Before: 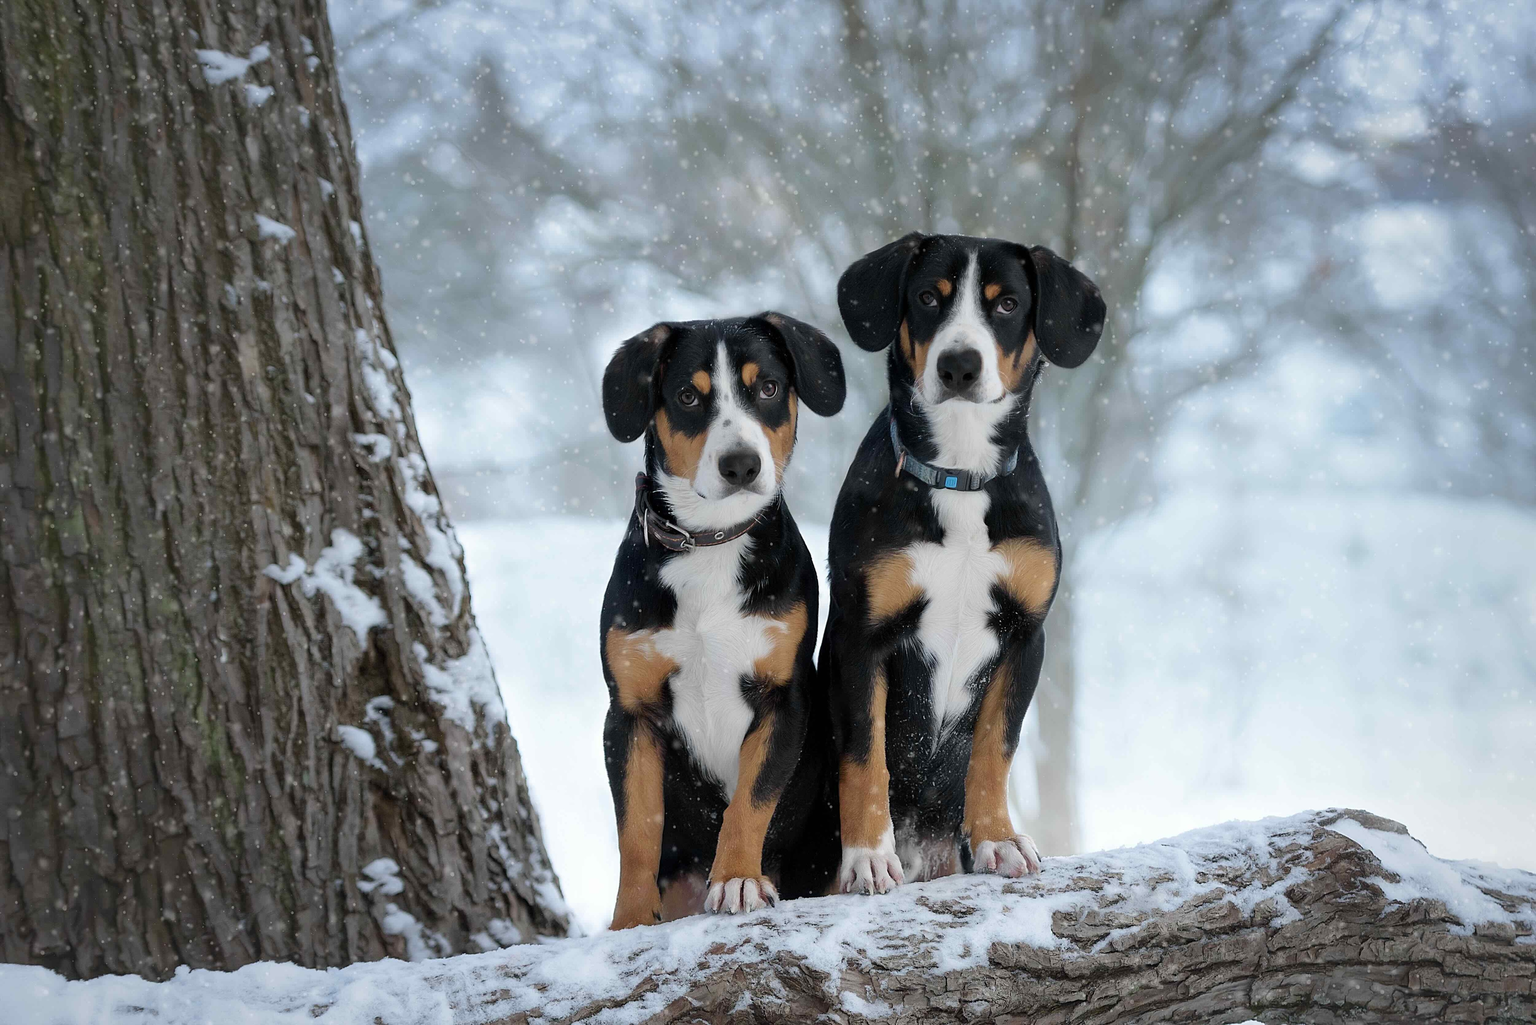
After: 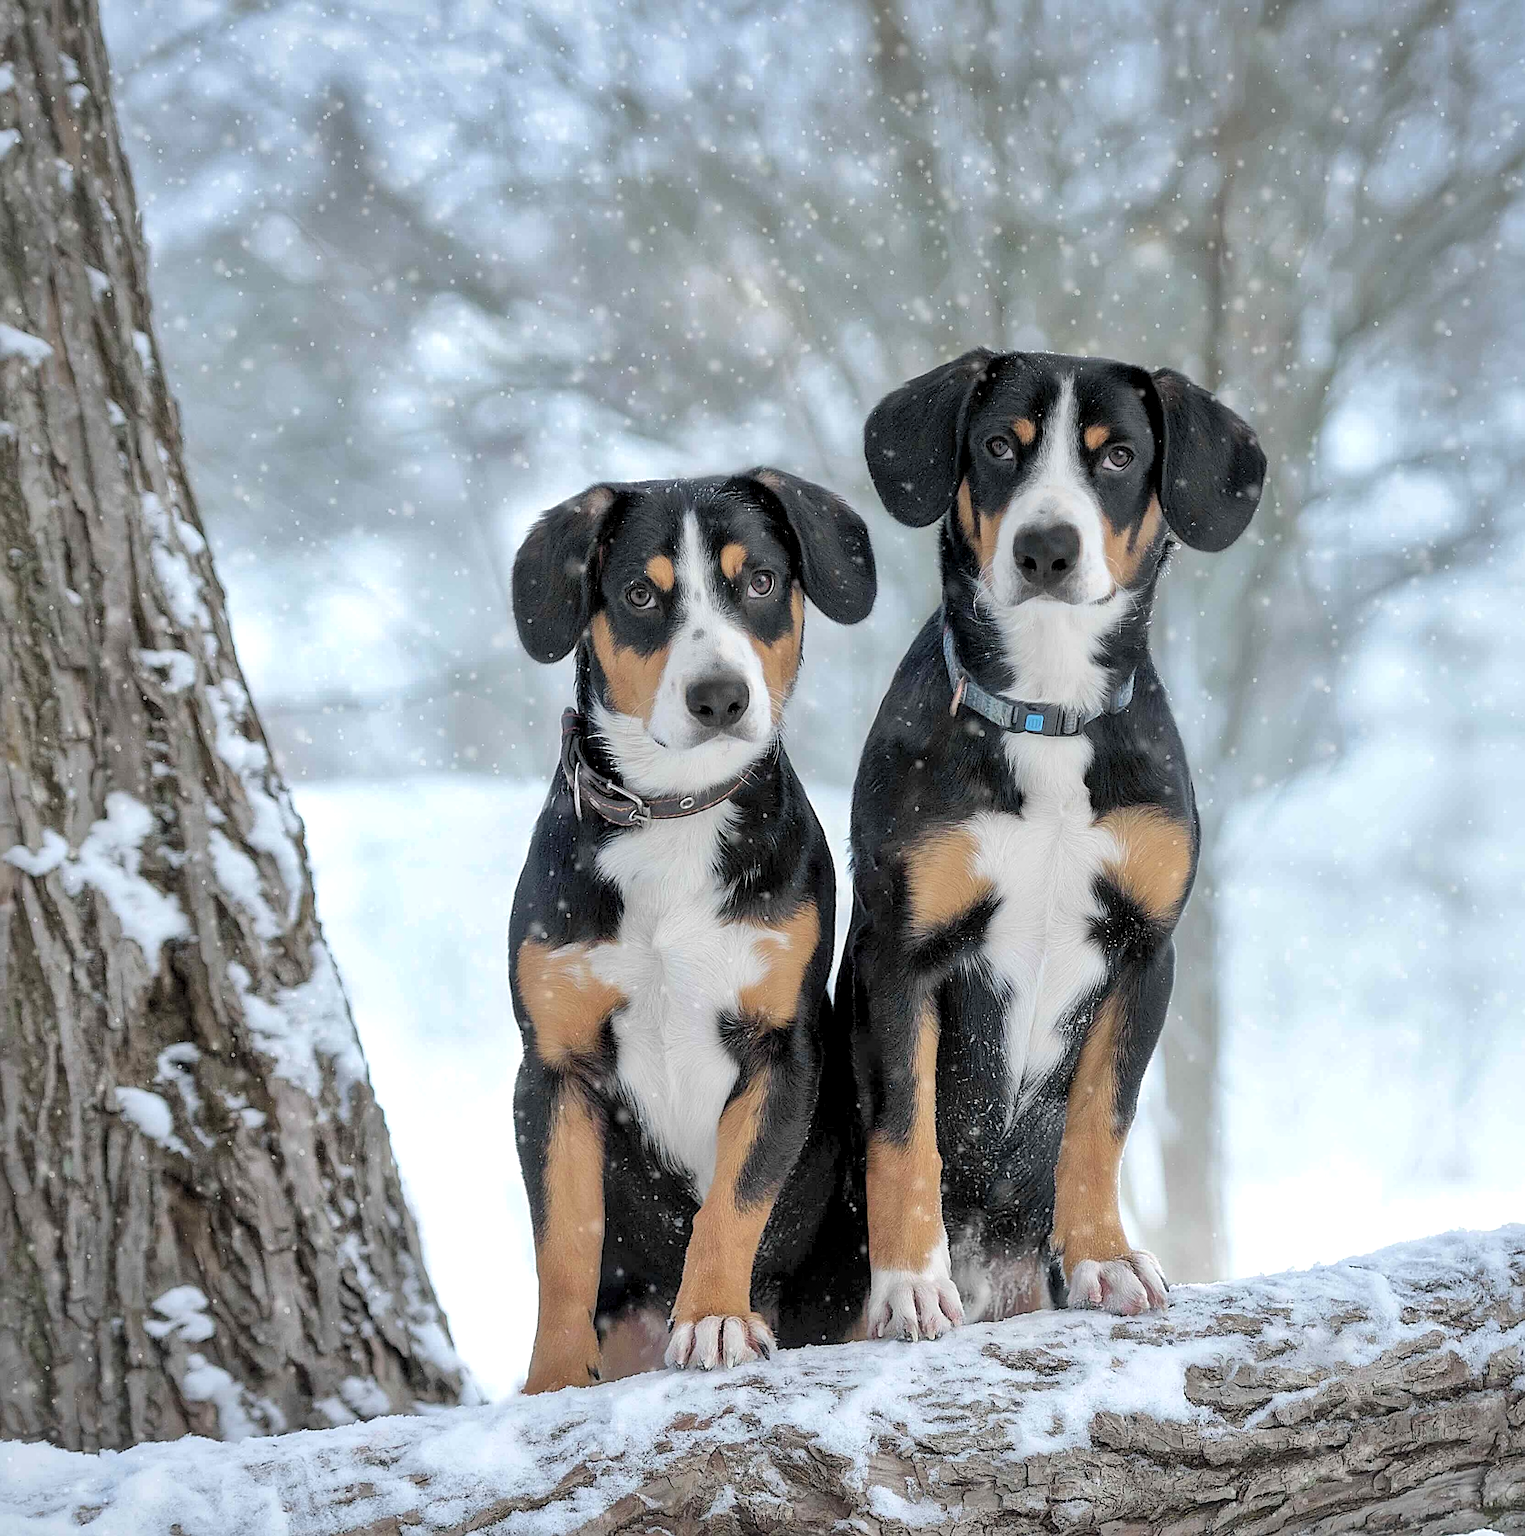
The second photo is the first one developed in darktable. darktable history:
crop: left 16.981%, right 16.706%
shadows and highlights: on, module defaults
sharpen: on, module defaults
local contrast: detail 135%, midtone range 0.748
contrast brightness saturation: brightness 0.284
